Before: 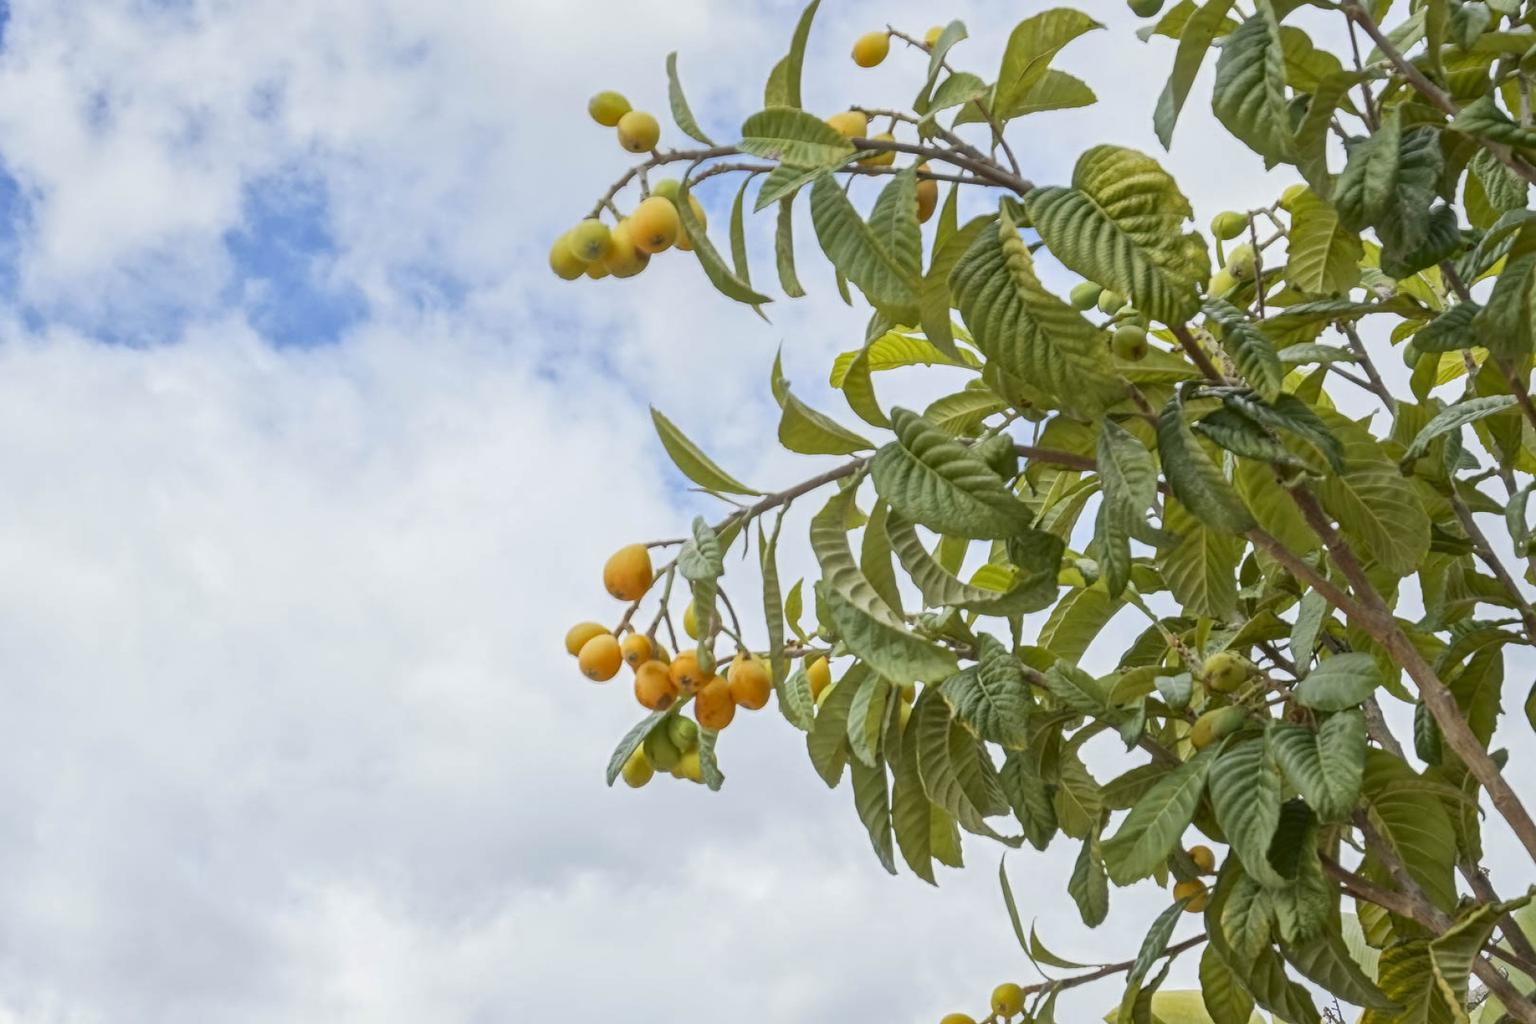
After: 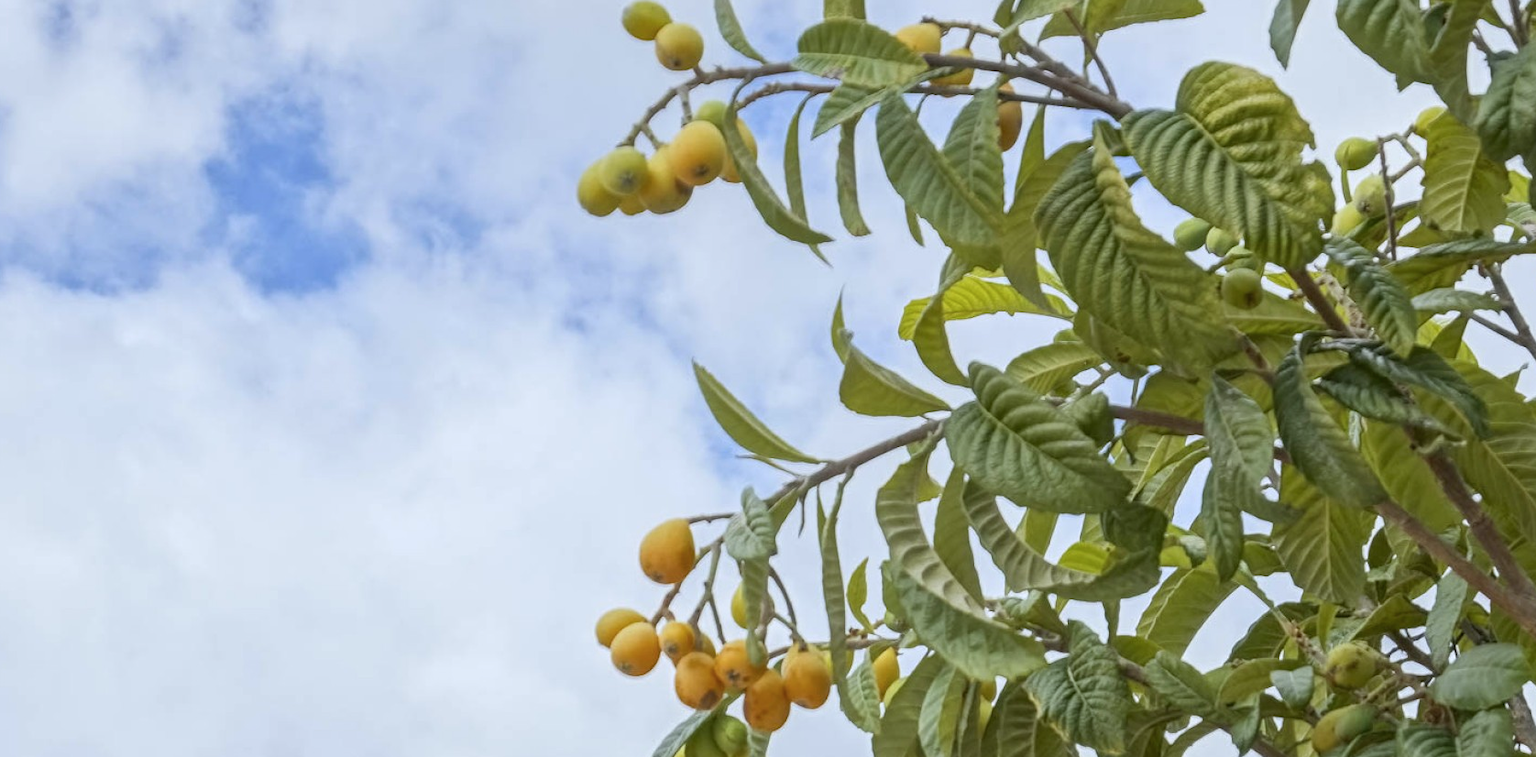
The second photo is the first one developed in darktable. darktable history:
crop: left 3.015%, top 8.969%, right 9.647%, bottom 26.457%
color zones: curves: ch1 [(0, 0.469) (0.001, 0.469) (0.12, 0.446) (0.248, 0.469) (0.5, 0.5) (0.748, 0.5) (0.999, 0.469) (1, 0.469)]
white balance: red 0.974, blue 1.044
